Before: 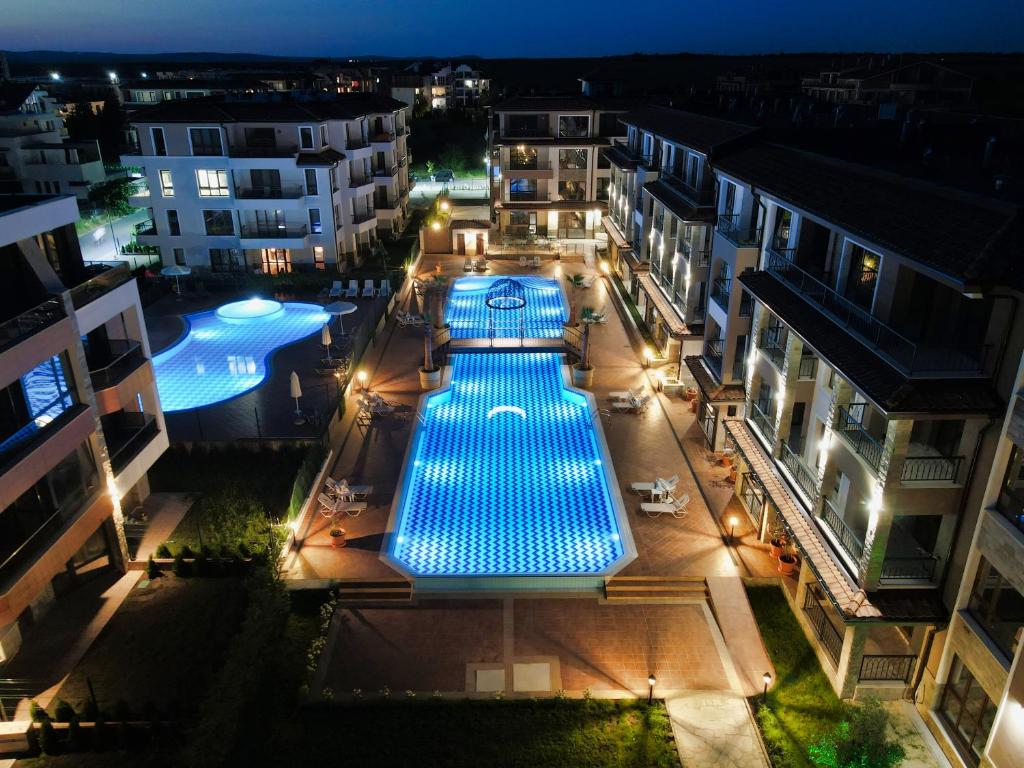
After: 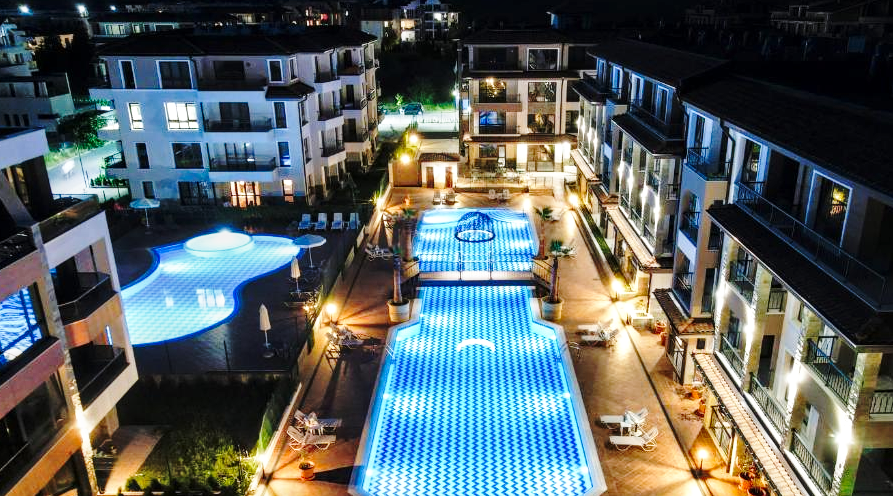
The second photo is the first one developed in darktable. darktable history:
crop: left 3.044%, top 8.843%, right 9.66%, bottom 26.554%
local contrast: detail 130%
base curve: curves: ch0 [(0, 0) (0.032, 0.037) (0.105, 0.228) (0.435, 0.76) (0.856, 0.983) (1, 1)], preserve colors none
